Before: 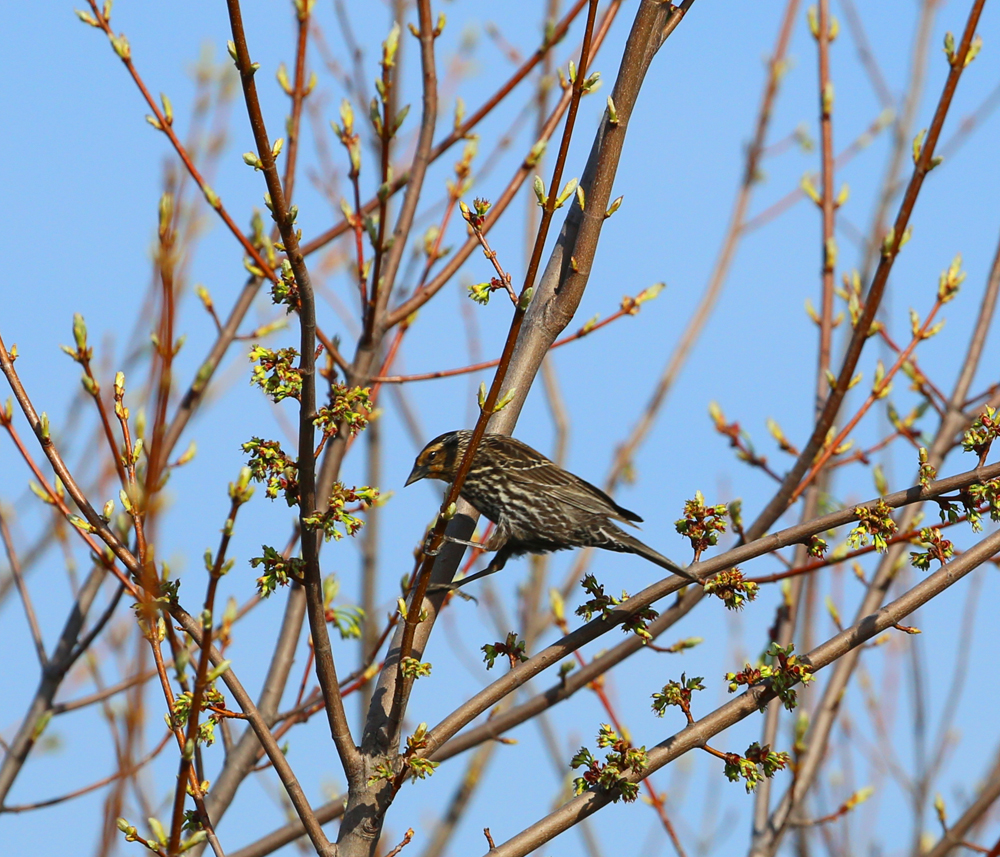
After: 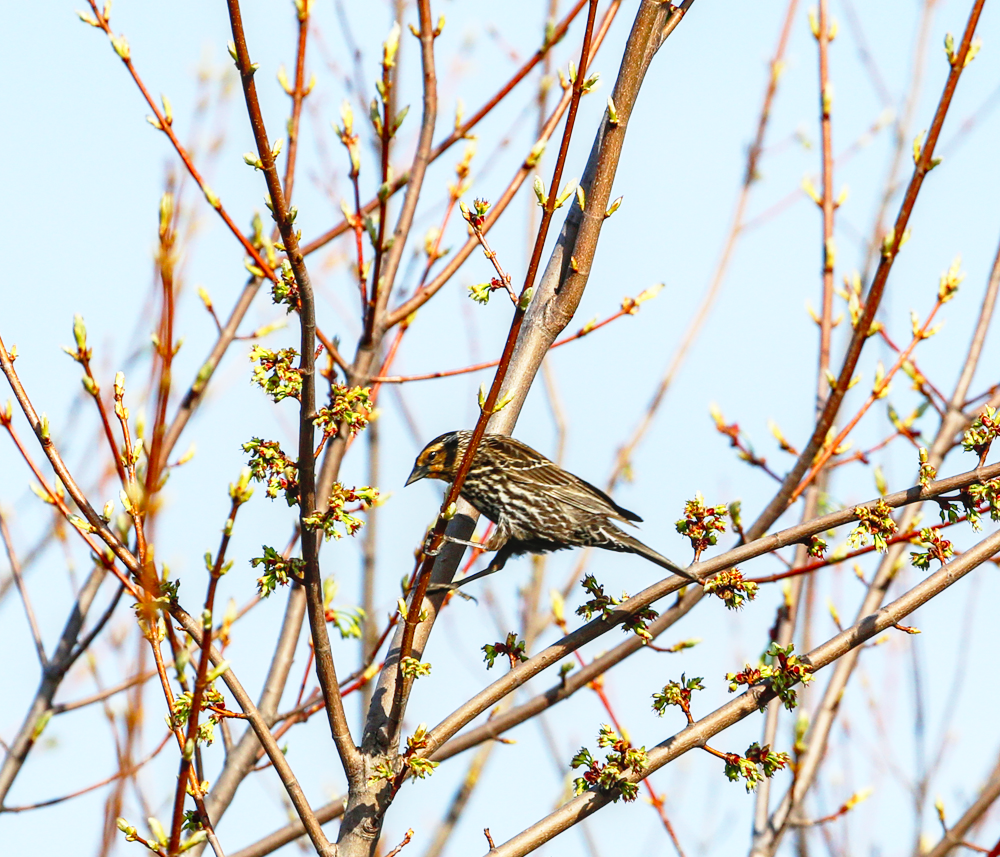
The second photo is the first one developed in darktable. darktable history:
local contrast: on, module defaults
base curve: curves: ch0 [(0, 0) (0.012, 0.01) (0.073, 0.168) (0.31, 0.711) (0.645, 0.957) (1, 1)], preserve colors none
